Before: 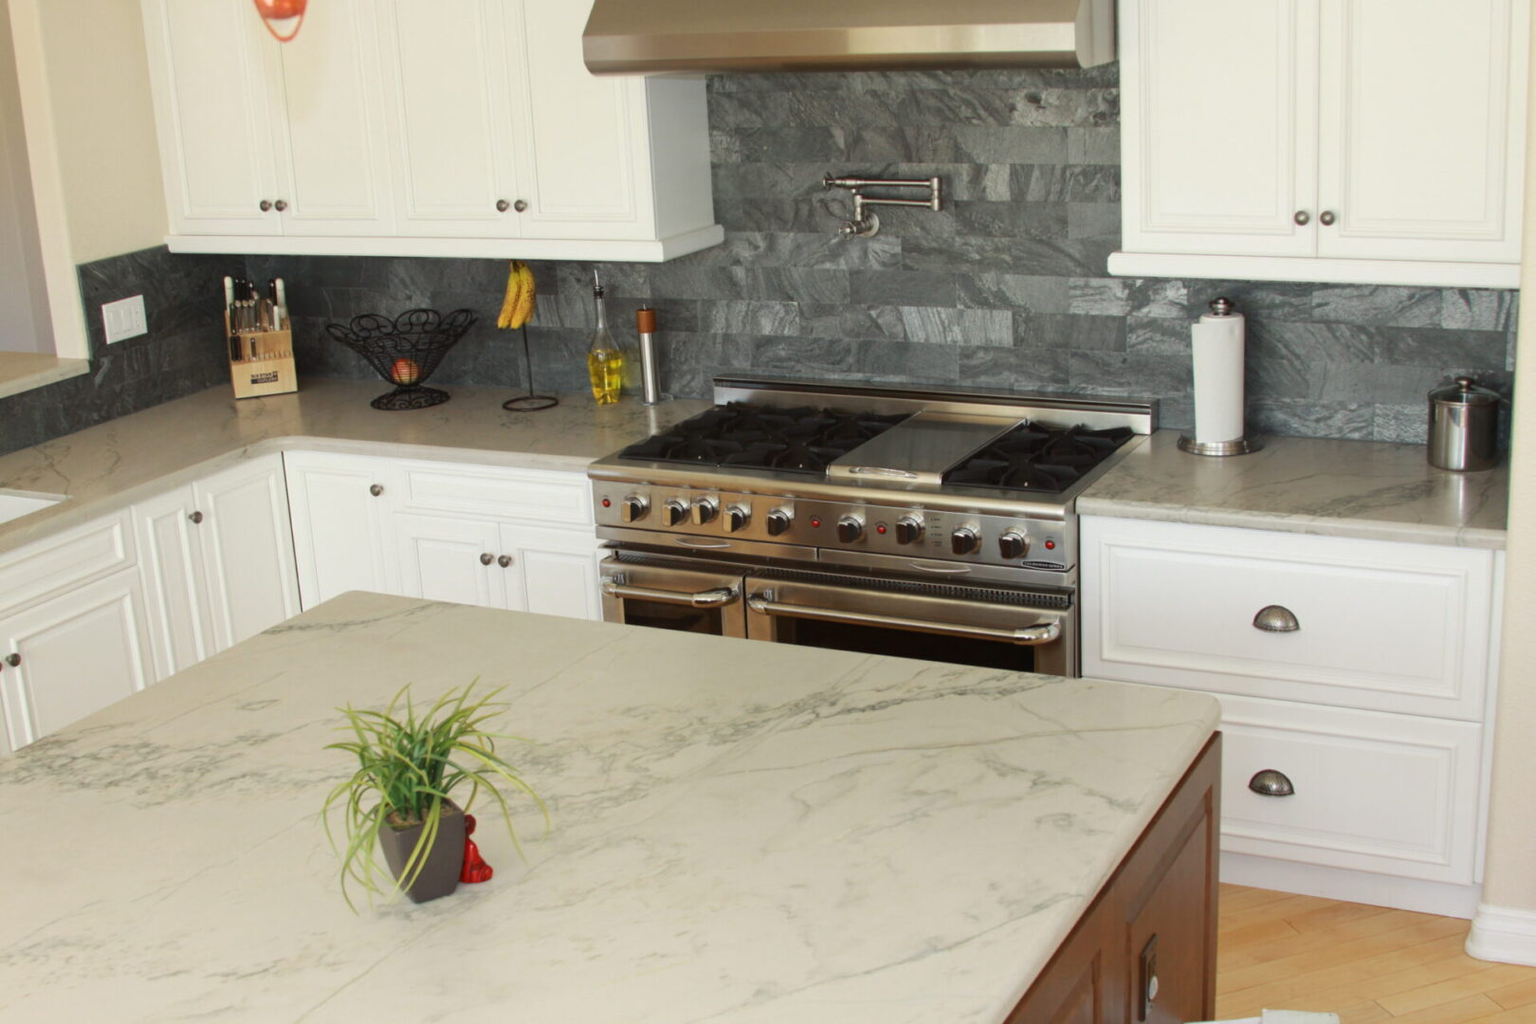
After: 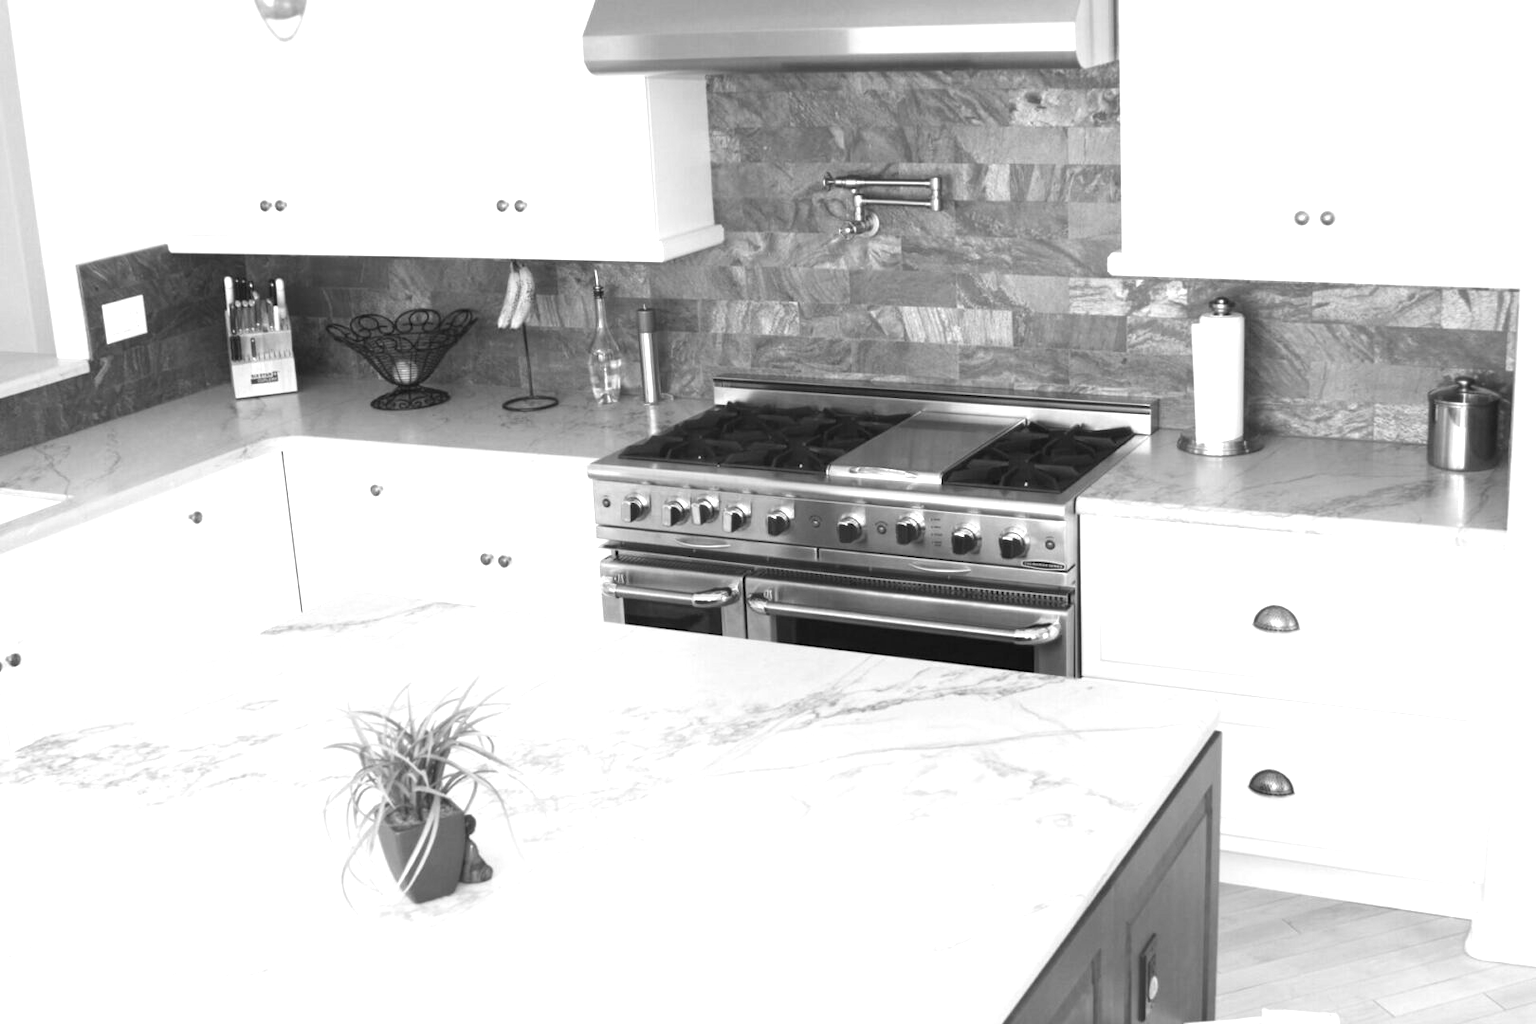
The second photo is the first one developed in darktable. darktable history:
exposure: exposure 1.223 EV, compensate highlight preservation false
monochrome: a -35.87, b 49.73, size 1.7
